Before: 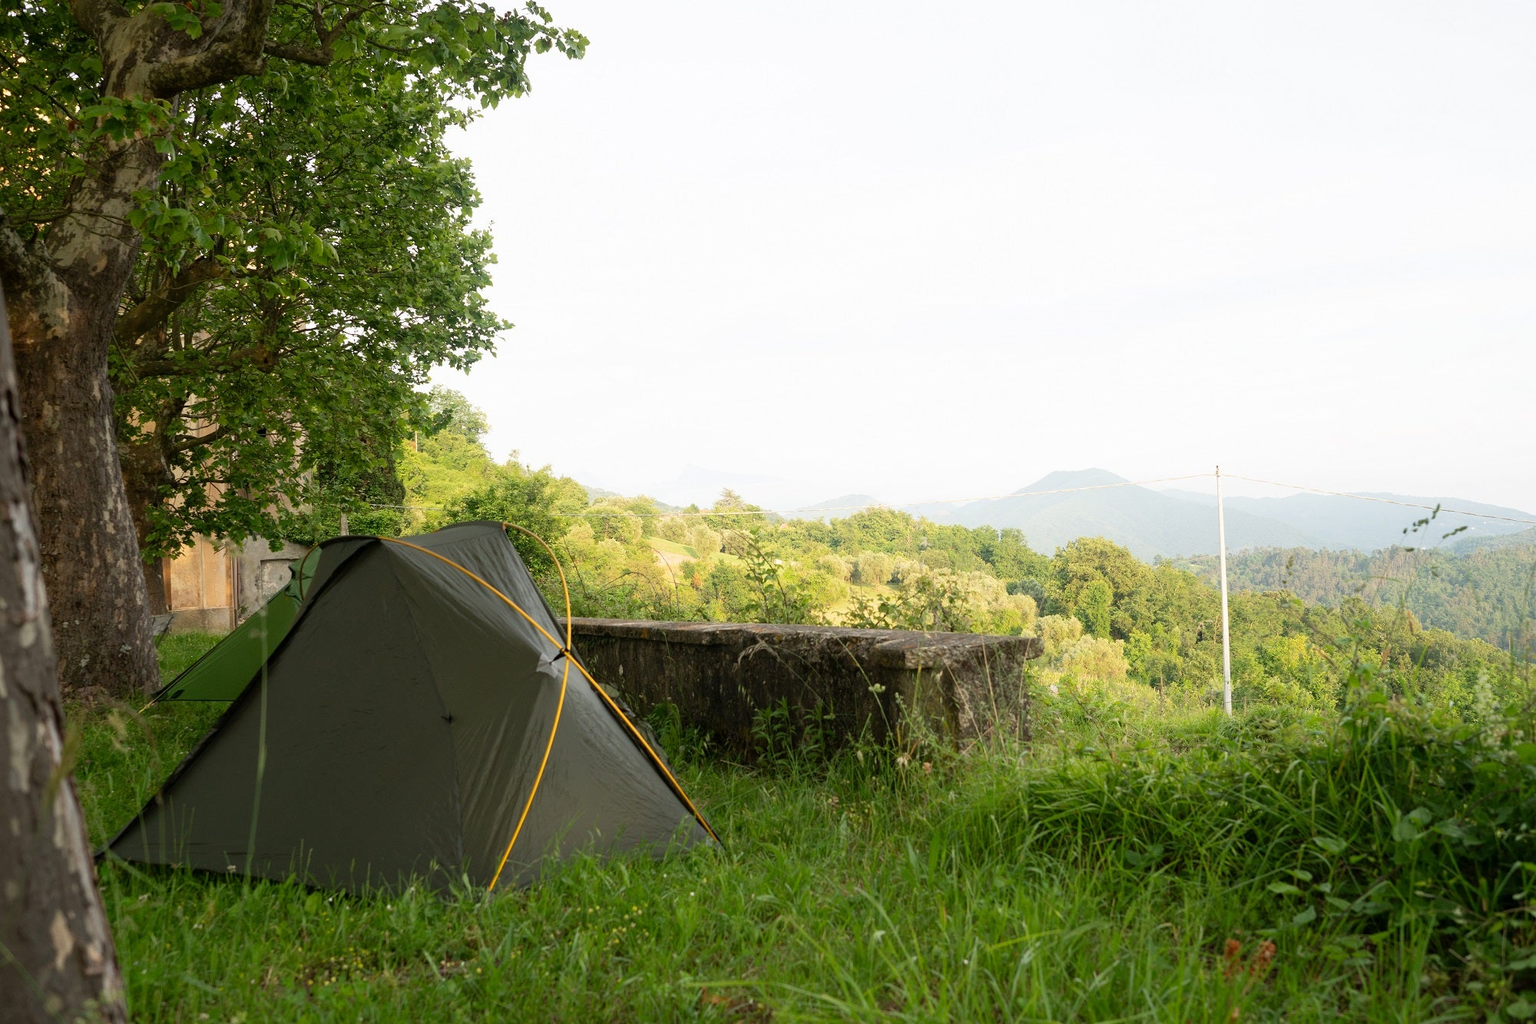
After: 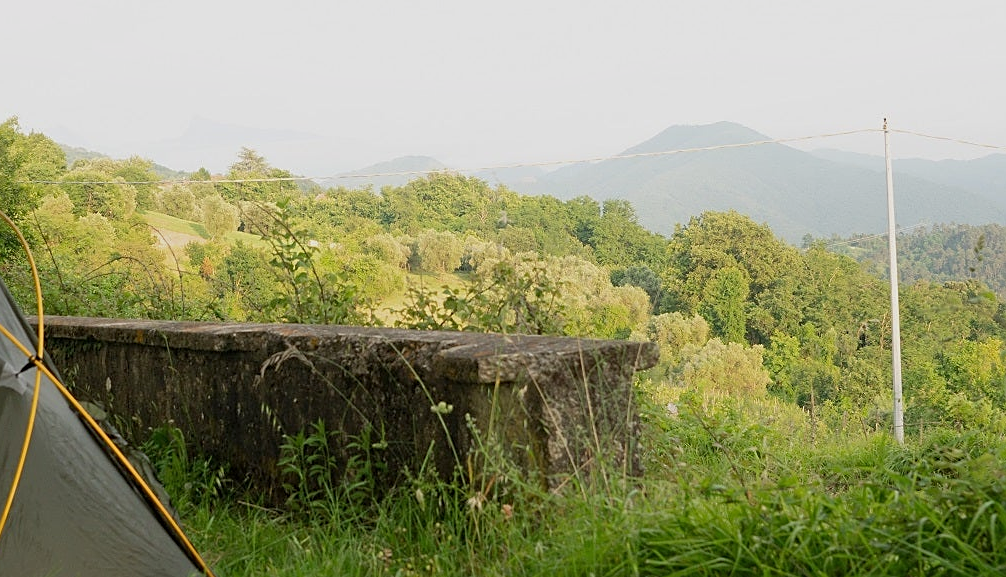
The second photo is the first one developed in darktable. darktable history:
sharpen: on, module defaults
tone equalizer: -8 EV 0.25 EV, -7 EV 0.417 EV, -6 EV 0.417 EV, -5 EV 0.25 EV, -3 EV -0.25 EV, -2 EV -0.417 EV, -1 EV -0.417 EV, +0 EV -0.25 EV, edges refinement/feathering 500, mask exposure compensation -1.57 EV, preserve details guided filter
crop: left 35.03%, top 36.625%, right 14.663%, bottom 20.057%
